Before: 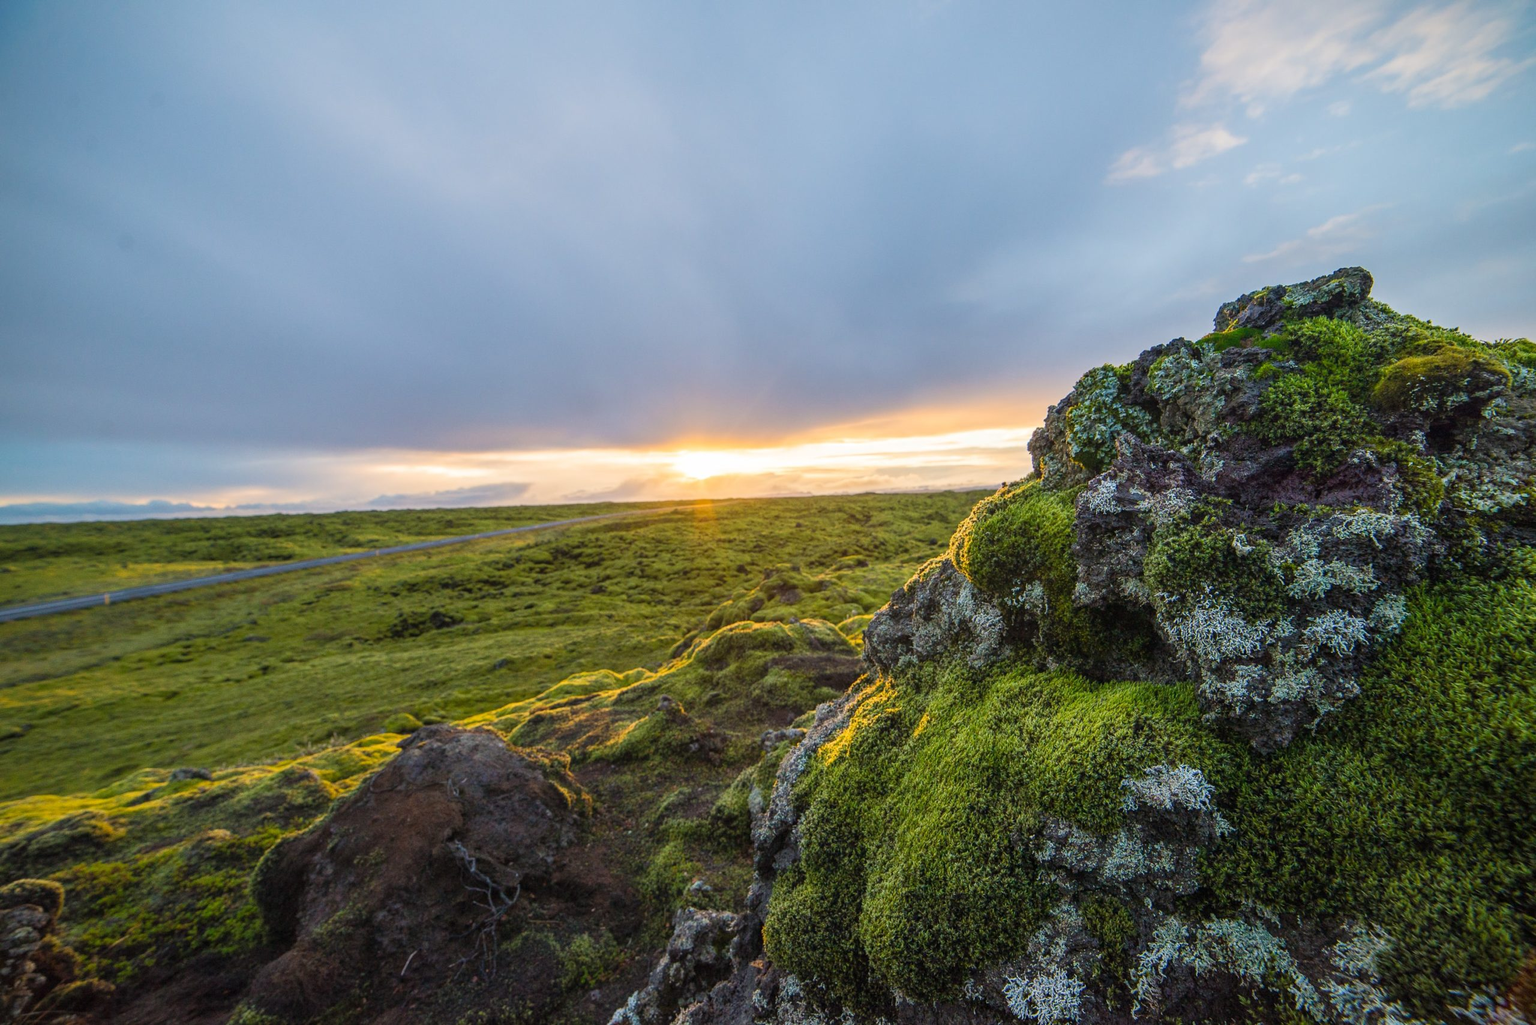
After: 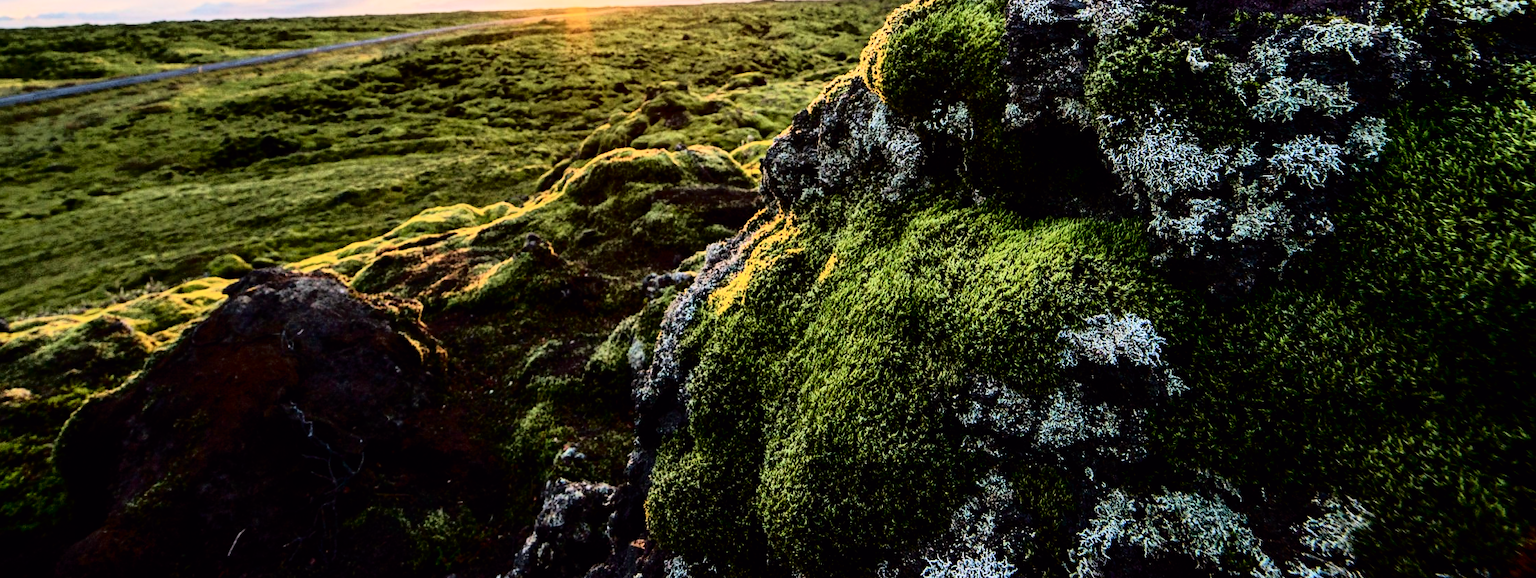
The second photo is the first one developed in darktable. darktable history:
contrast brightness saturation: contrast 0.39, brightness 0.1
tone curve: curves: ch0 [(0, 0) (0.126, 0.061) (0.362, 0.382) (0.498, 0.498) (0.706, 0.712) (1, 1)]; ch1 [(0, 0) (0.5, 0.505) (0.55, 0.578) (1, 1)]; ch2 [(0, 0) (0.44, 0.424) (0.489, 0.483) (0.537, 0.538) (1, 1)], color space Lab, independent channels, preserve colors none
filmic rgb: black relative exposure -5 EV, white relative exposure 3.5 EV, hardness 3.19, contrast 1.3, highlights saturation mix -50%
crop and rotate: left 13.306%, top 48.129%, bottom 2.928%
